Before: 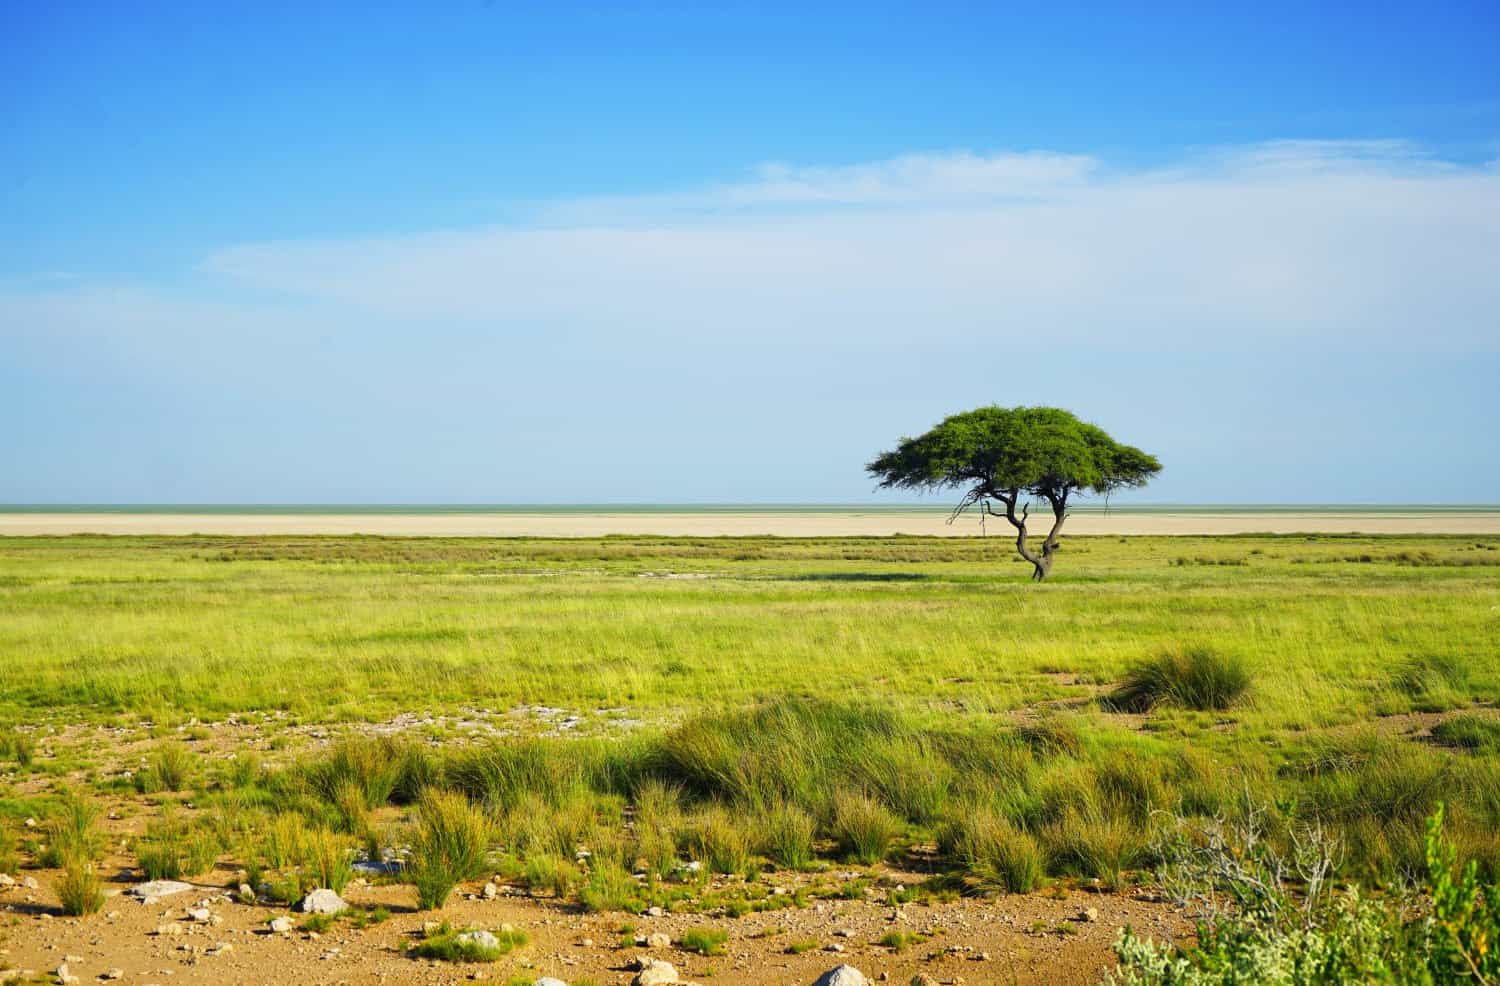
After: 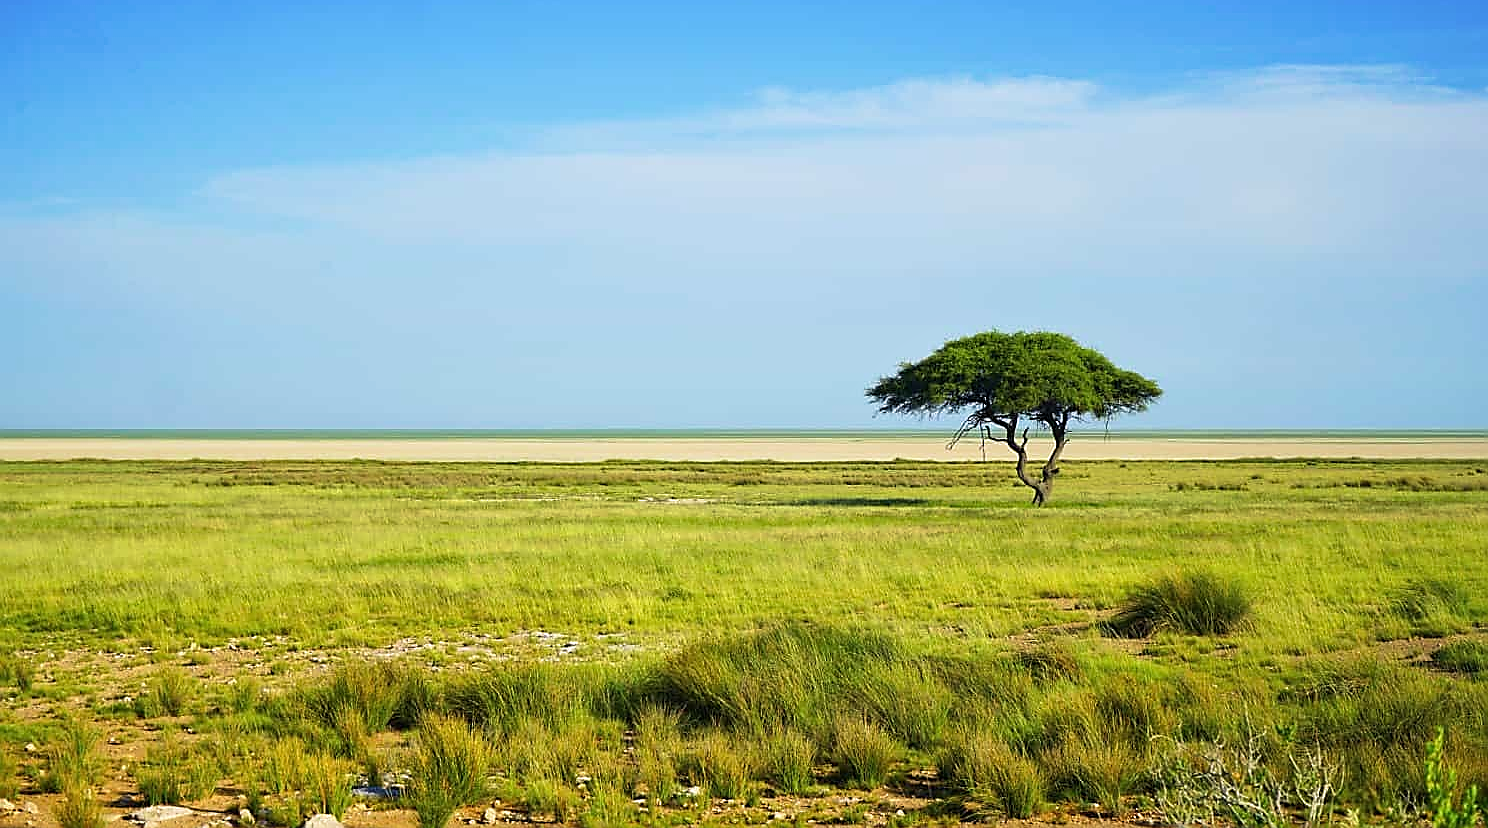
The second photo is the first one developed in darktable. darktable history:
color balance: on, module defaults
velvia: on, module defaults
sharpen: radius 1.4, amount 1.25, threshold 0.7
tone equalizer: -8 EV -0.55 EV
crop: top 7.625%, bottom 8.027%
